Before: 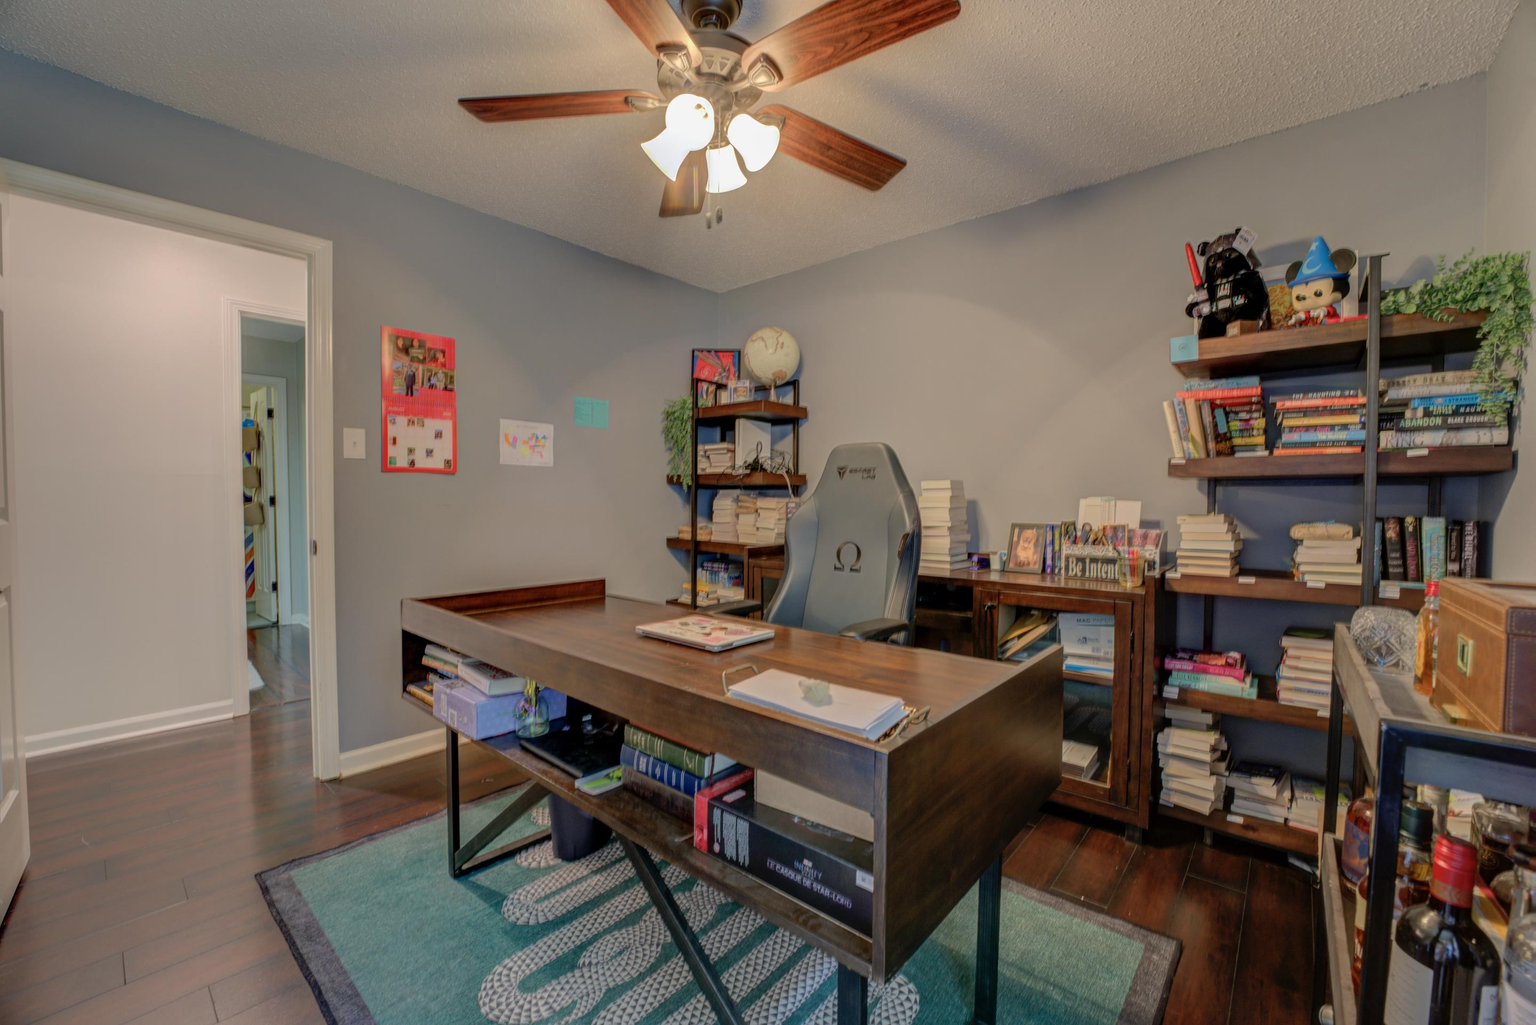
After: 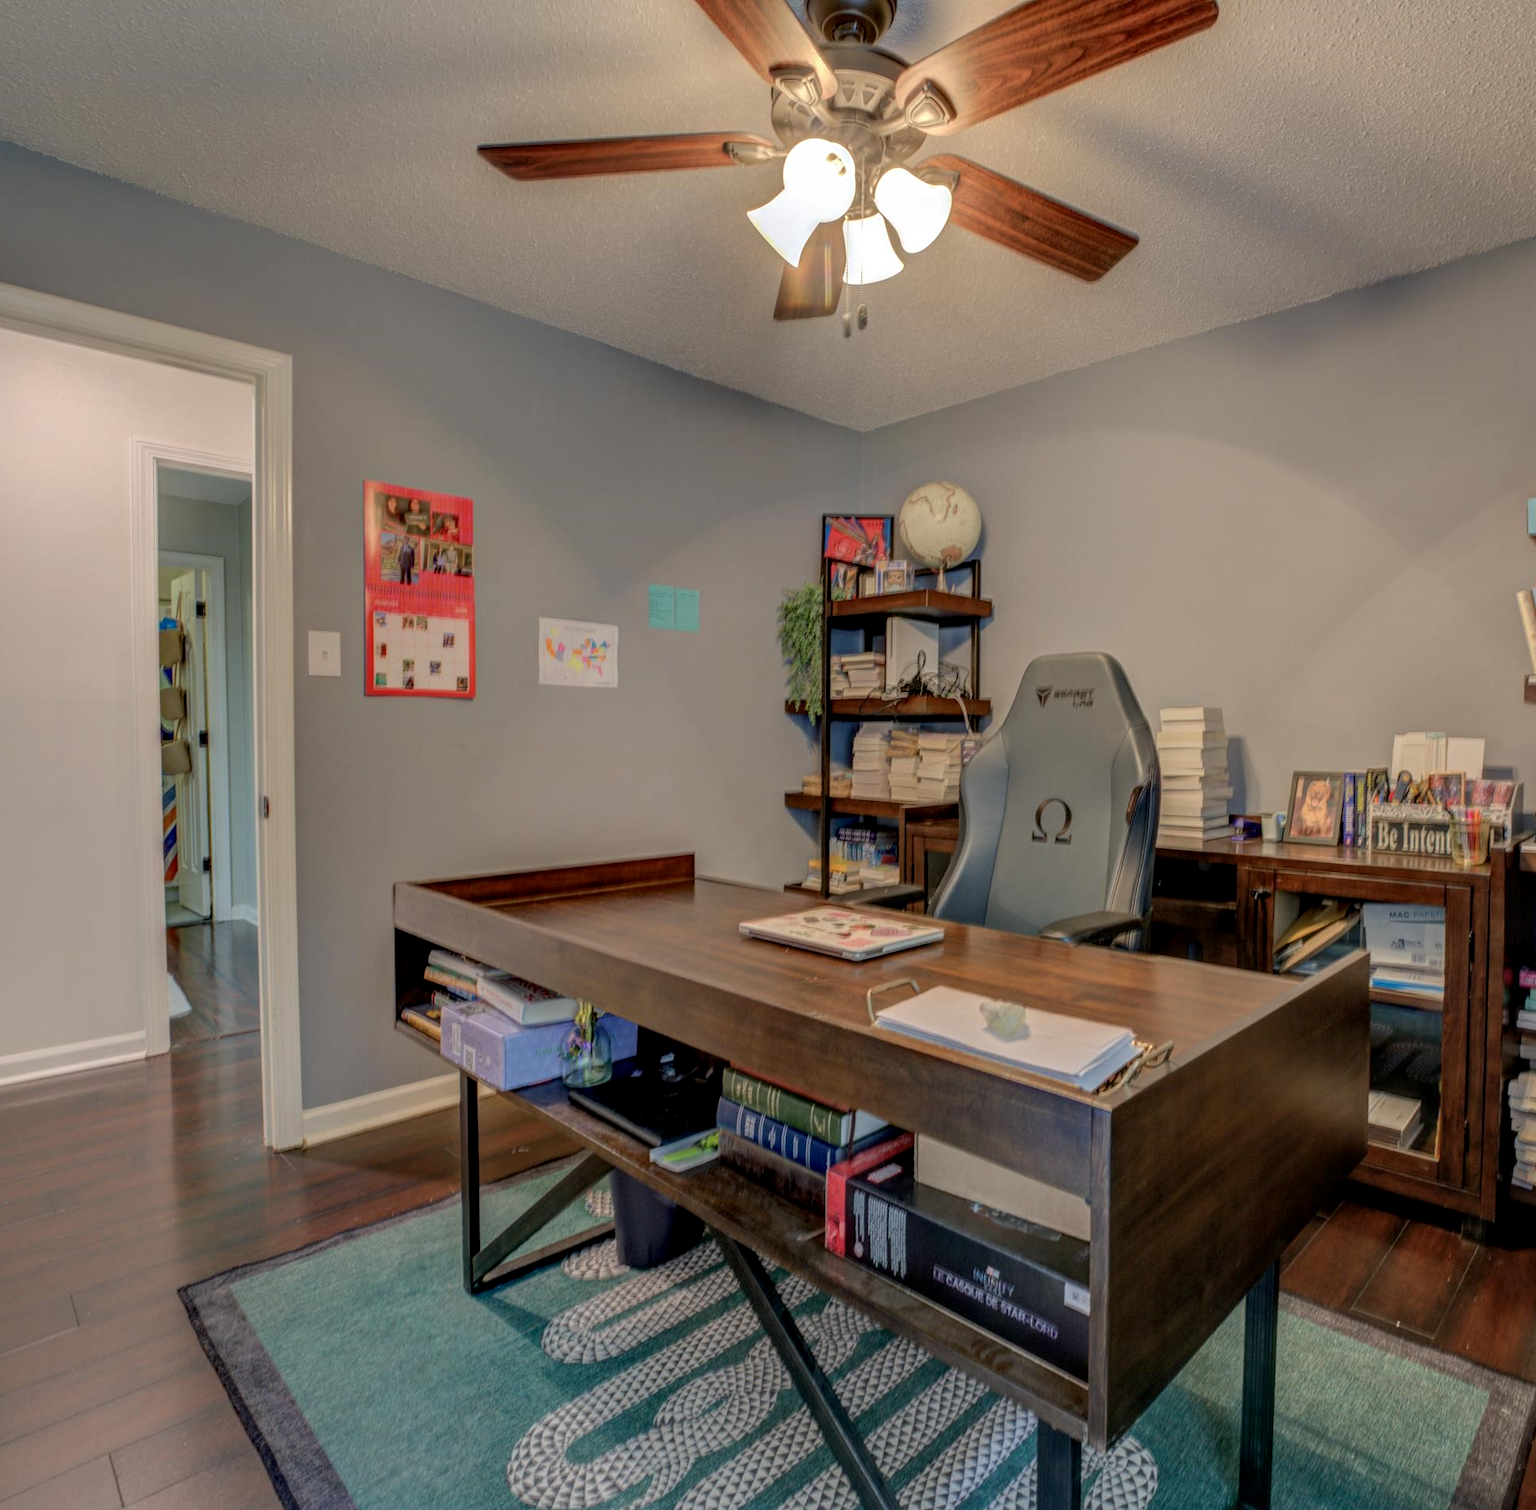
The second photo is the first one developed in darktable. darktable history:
crop and rotate: left 8.759%, right 23.405%
local contrast: on, module defaults
